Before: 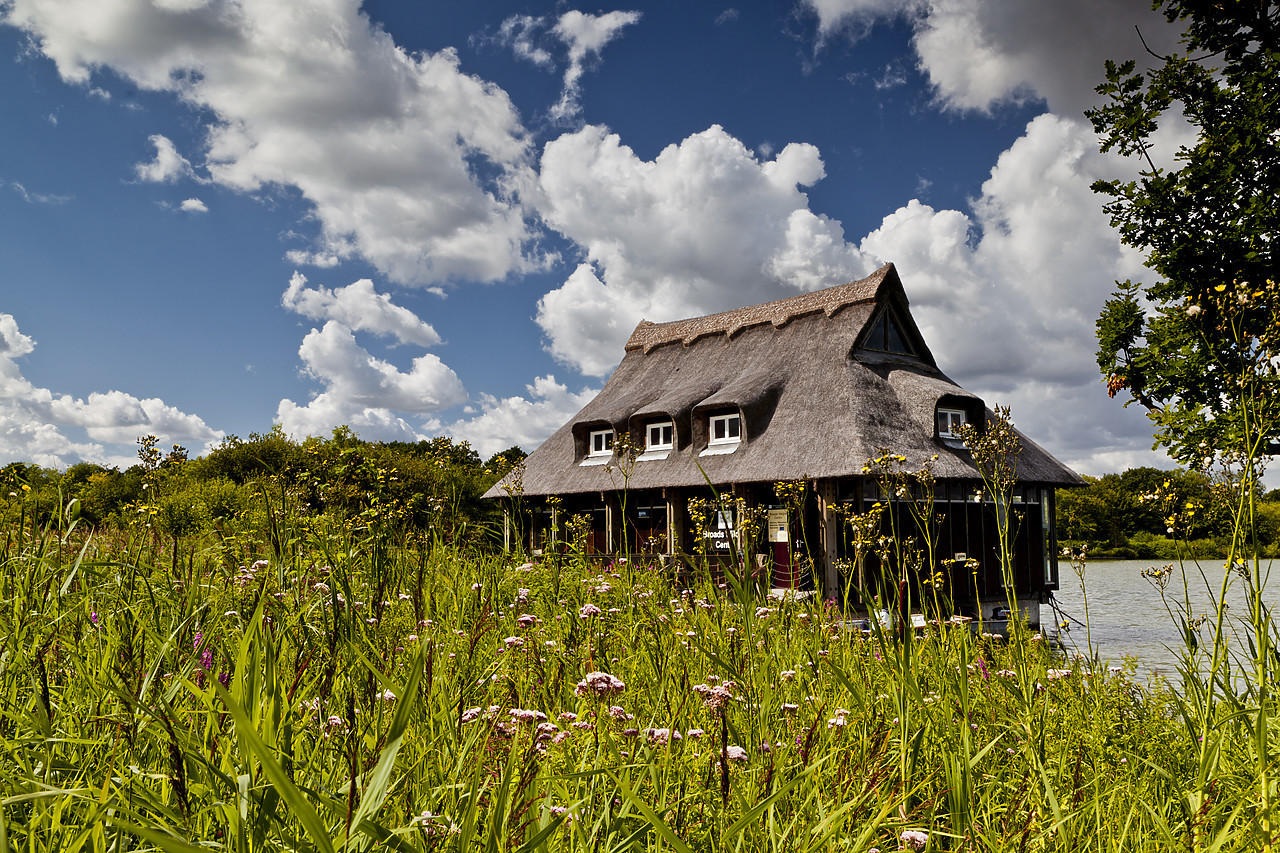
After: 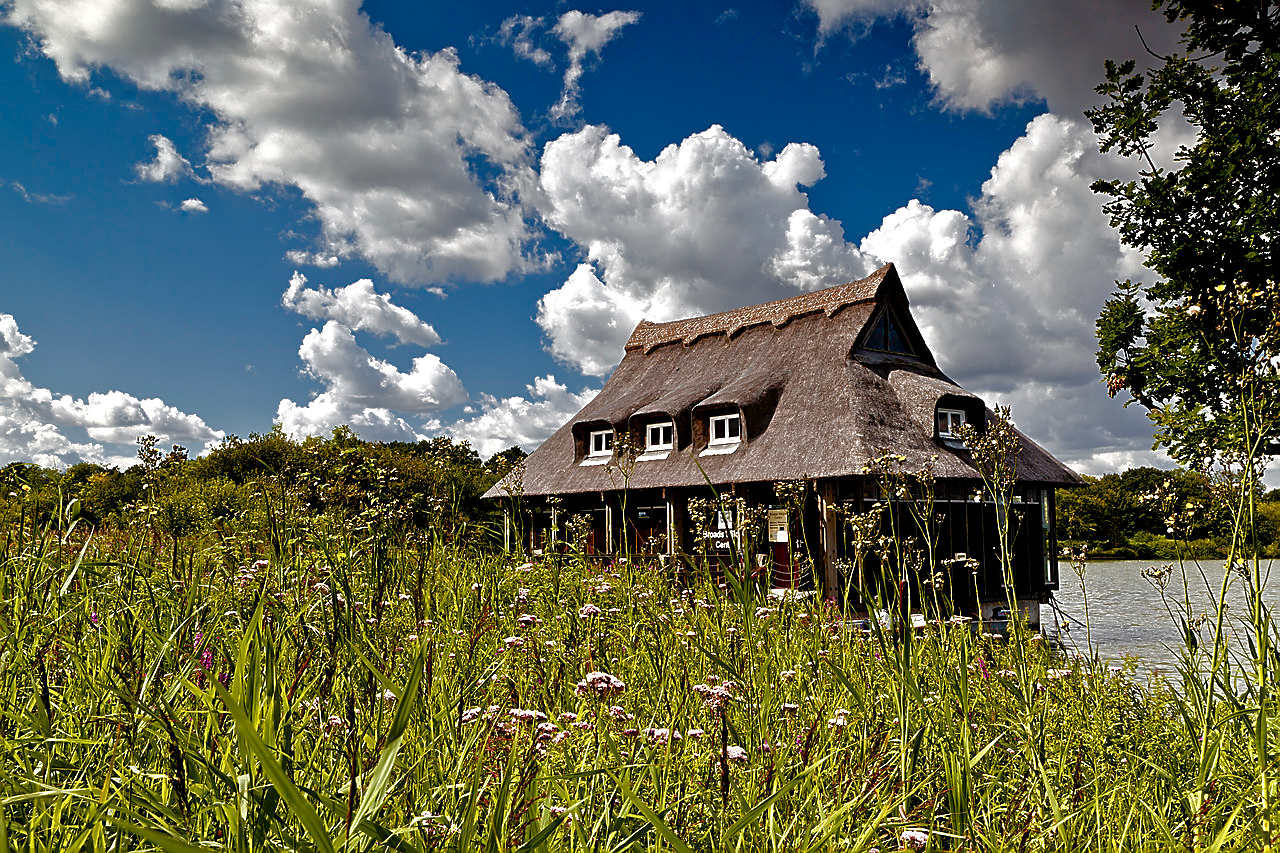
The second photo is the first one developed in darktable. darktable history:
color balance rgb: perceptual saturation grading › global saturation 20%, perceptual saturation grading › highlights -25%, perceptual saturation grading › shadows 50%
base curve: curves: ch0 [(0, 0) (0.826, 0.587) (1, 1)]
sharpen: on, module defaults
exposure: exposure 0.515 EV, compensate highlight preservation false
